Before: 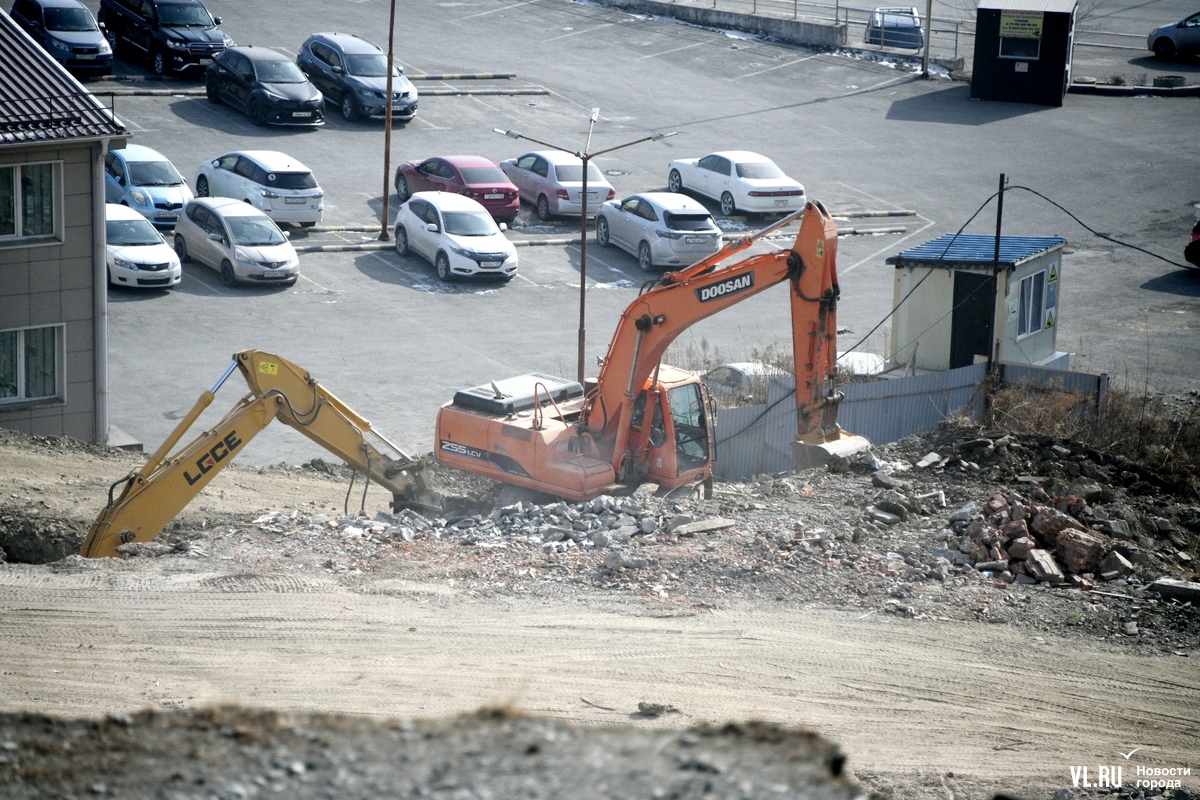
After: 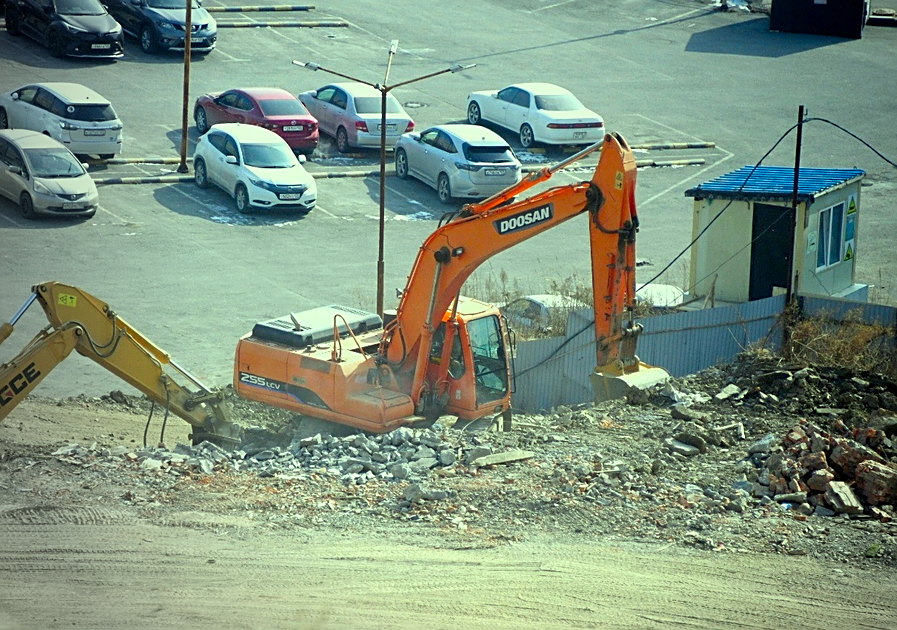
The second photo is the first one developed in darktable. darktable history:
vignetting: center (0.219, -0.229)
crop: left 16.797%, top 8.556%, right 8.394%, bottom 12.592%
sharpen: on, module defaults
color correction: highlights a* -10.96, highlights b* 9.87, saturation 1.71
